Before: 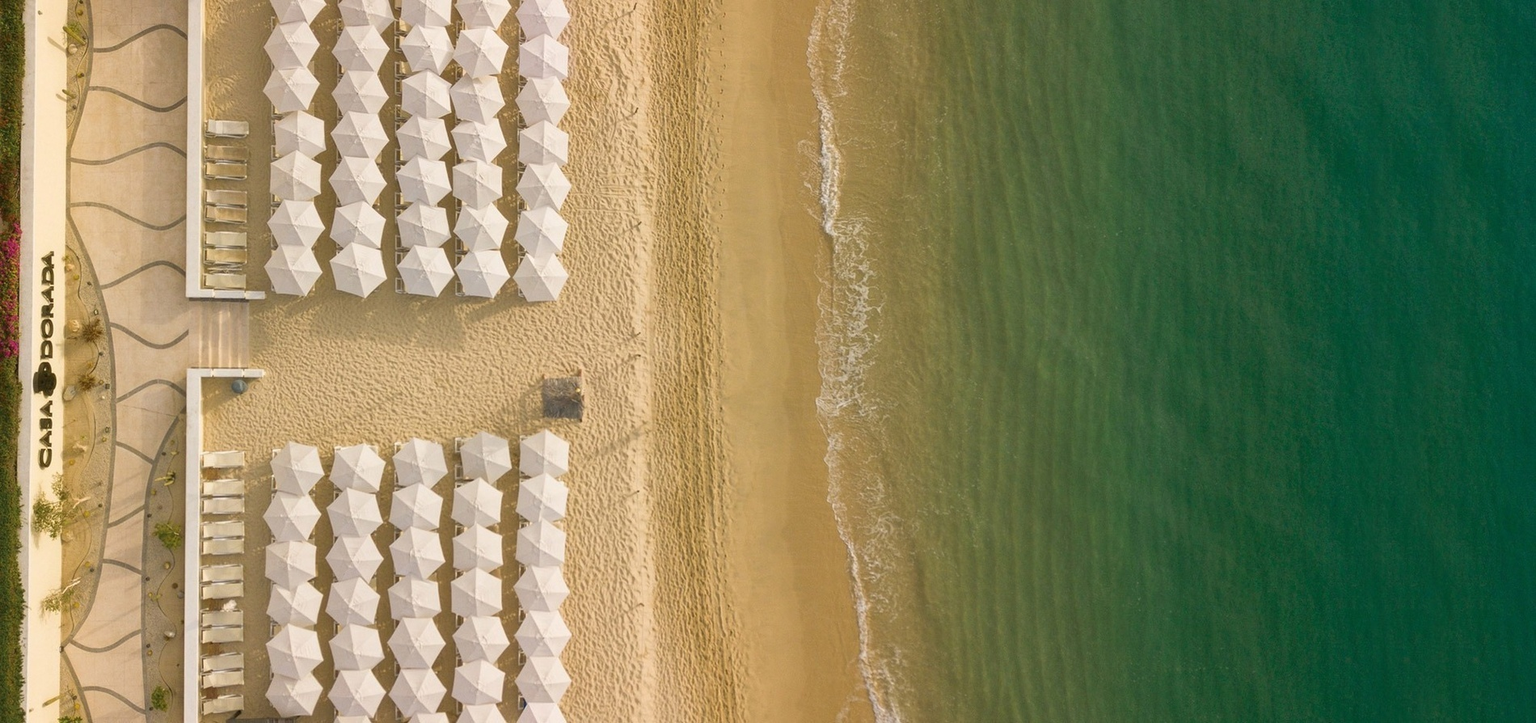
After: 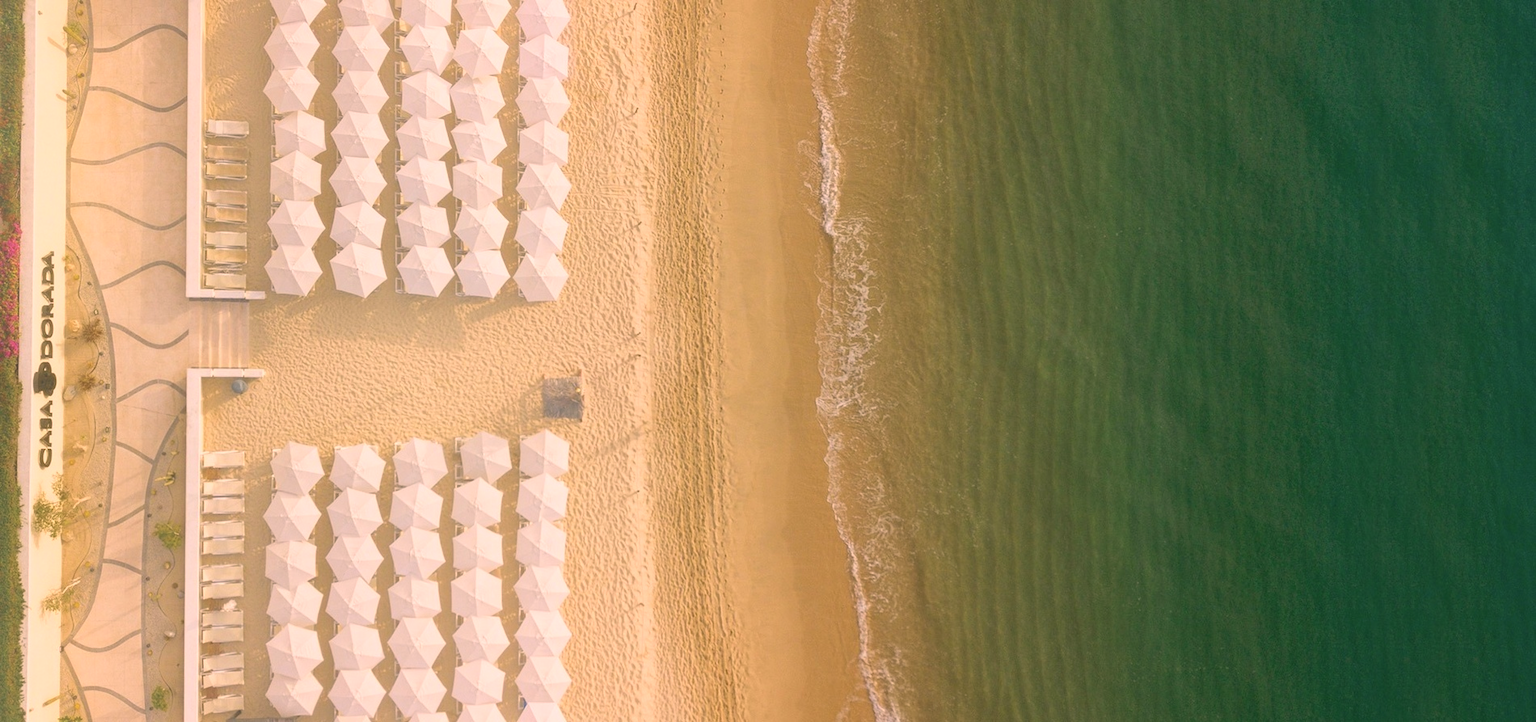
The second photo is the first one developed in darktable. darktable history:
bloom: size 38%, threshold 95%, strength 30%
color correction: highlights a* 12.23, highlights b* 5.41
